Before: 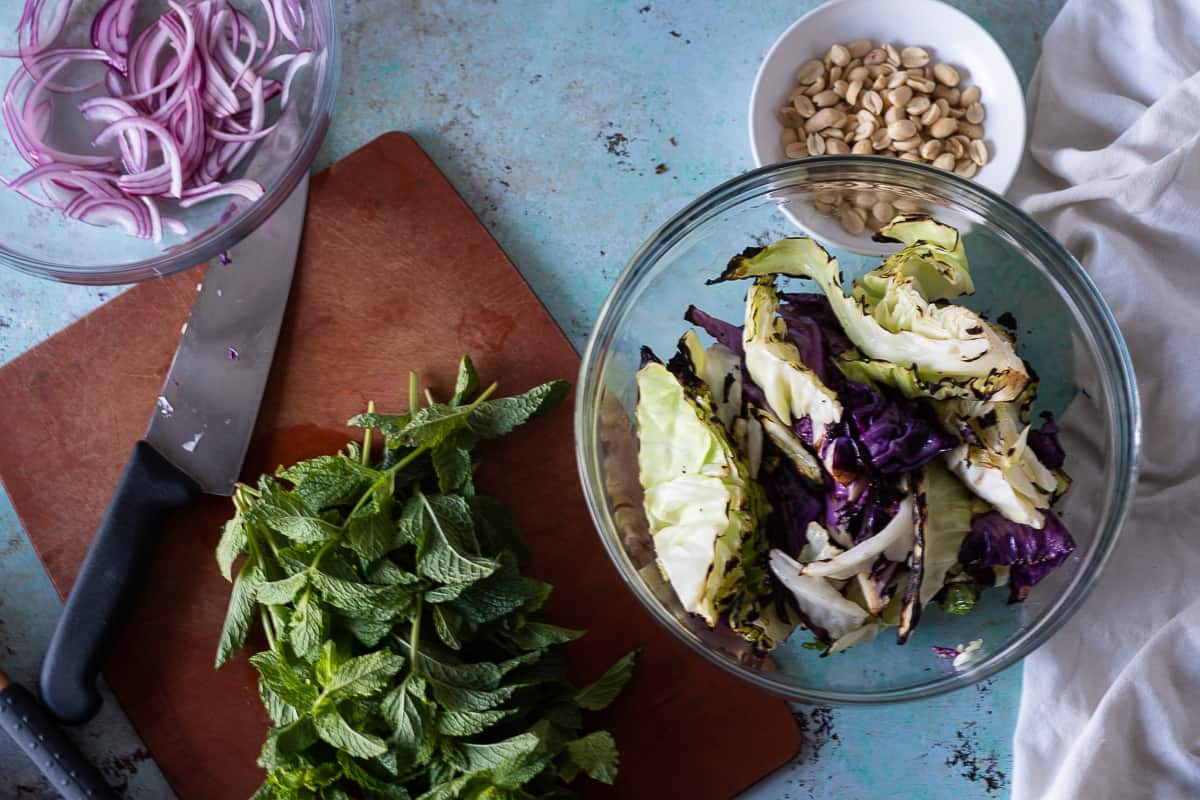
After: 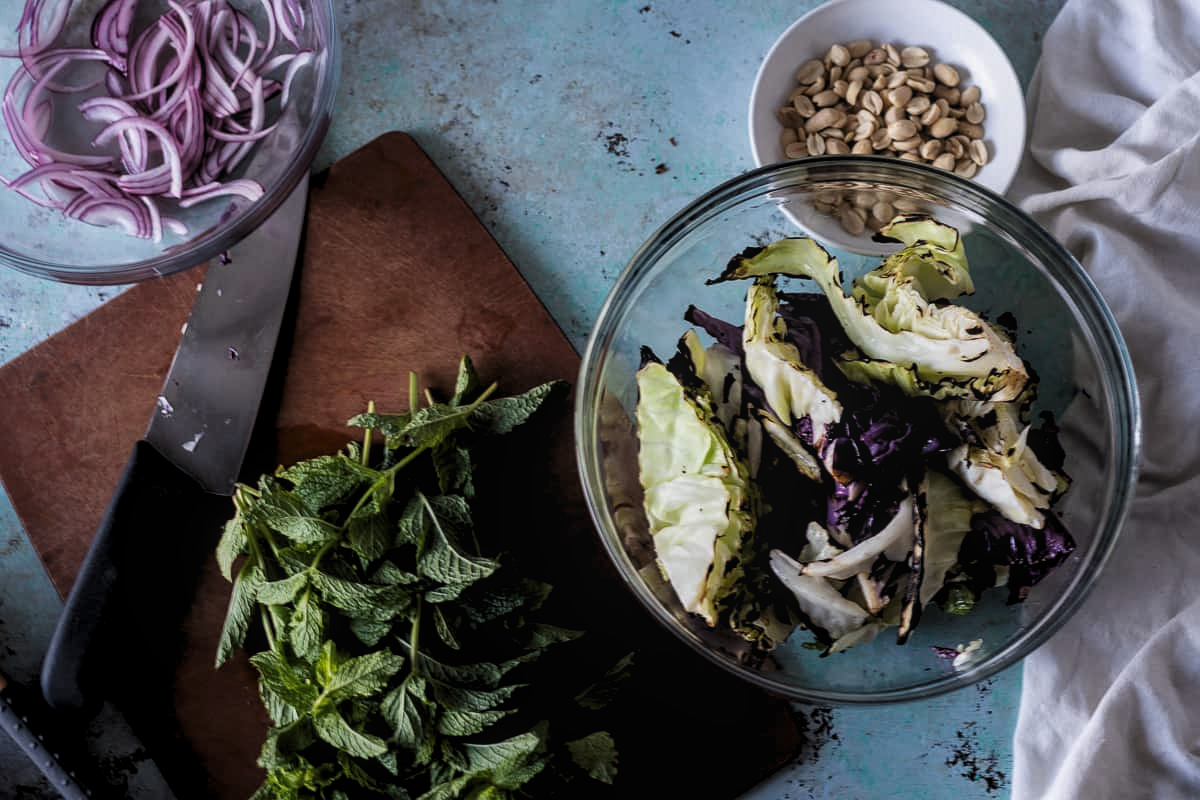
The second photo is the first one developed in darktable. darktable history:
local contrast: detail 110%
levels: levels [0.116, 0.574, 1]
